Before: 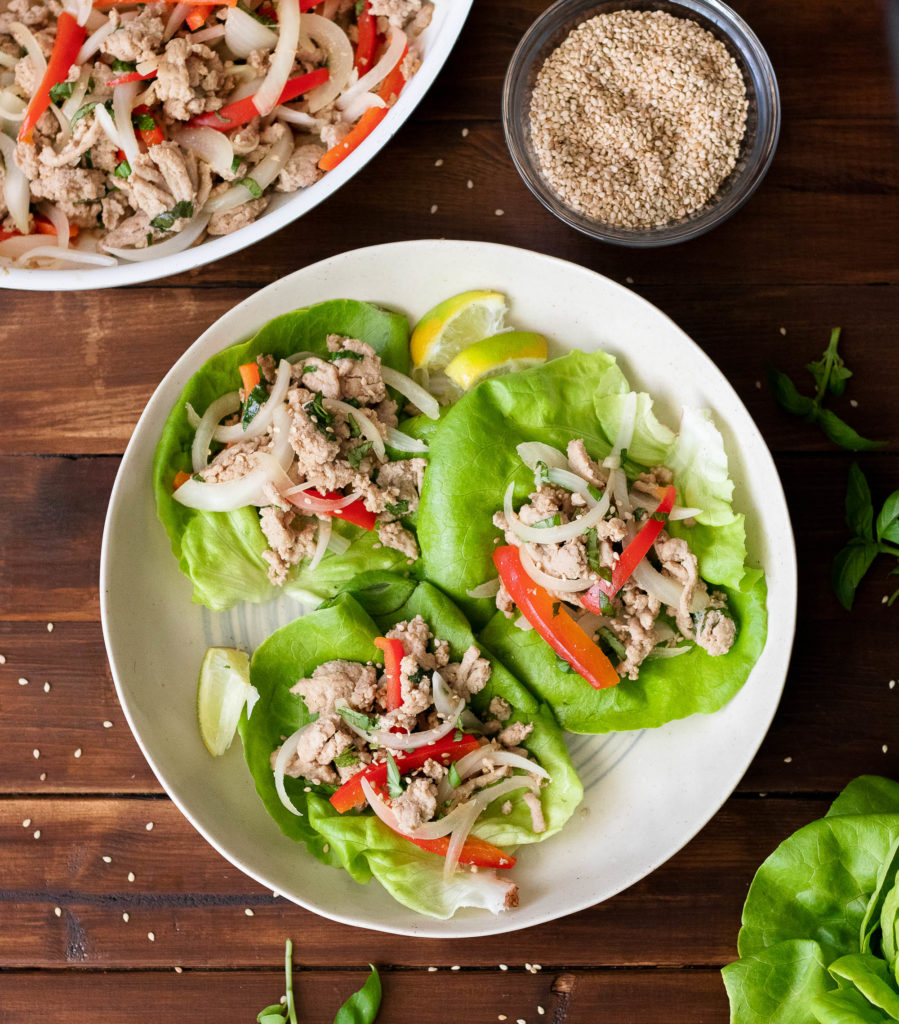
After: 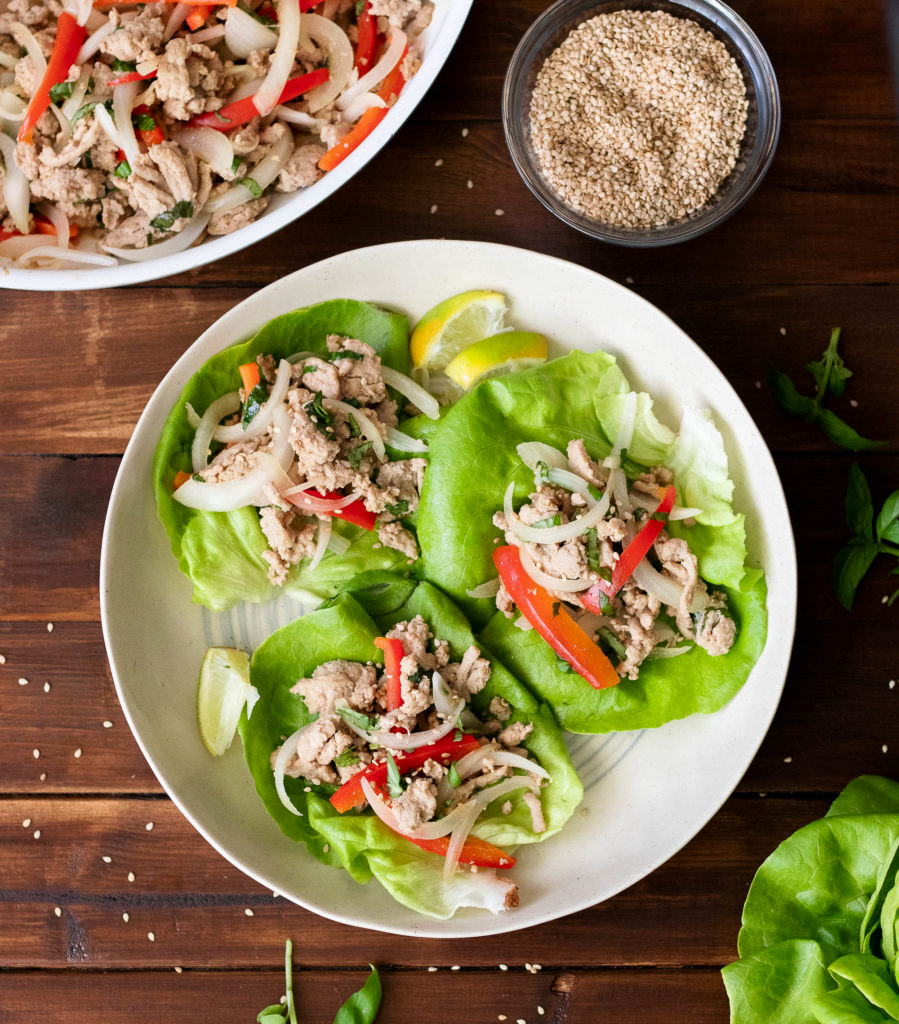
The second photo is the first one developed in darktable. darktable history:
rotate and perspective: automatic cropping off
contrast brightness saturation: contrast 0.08, saturation 0.02
